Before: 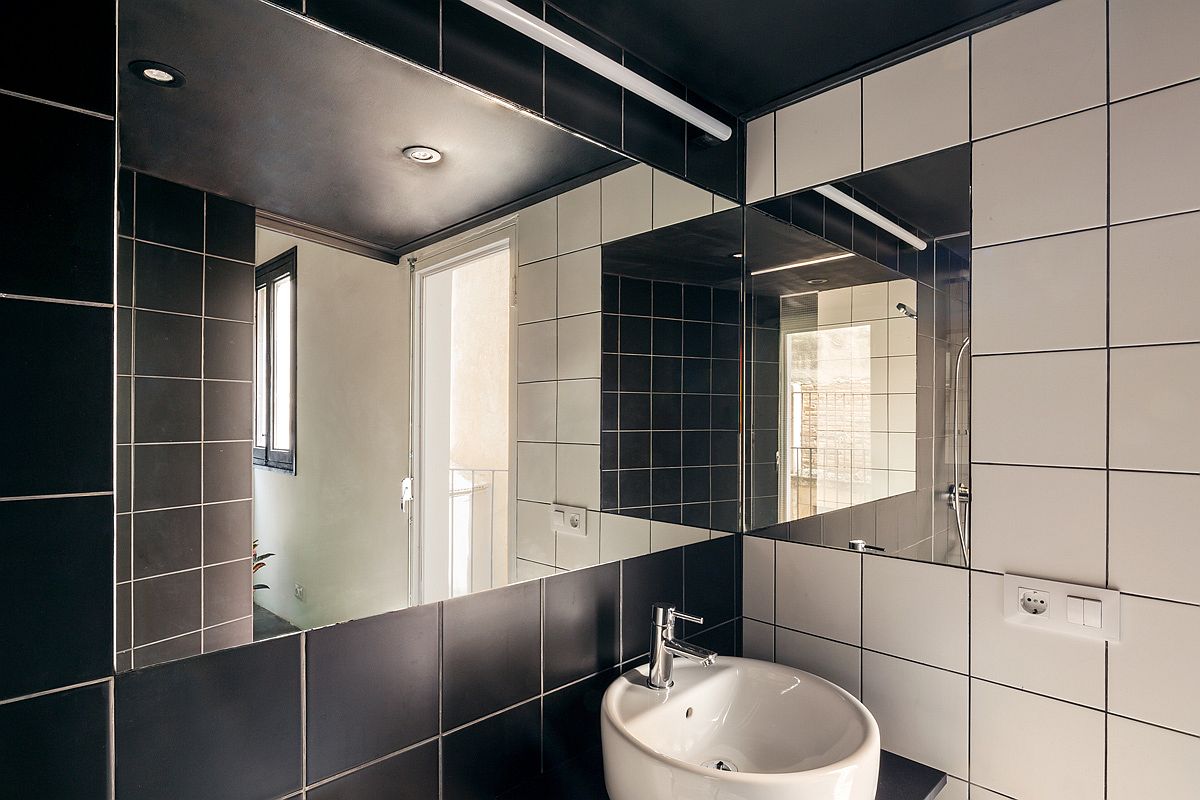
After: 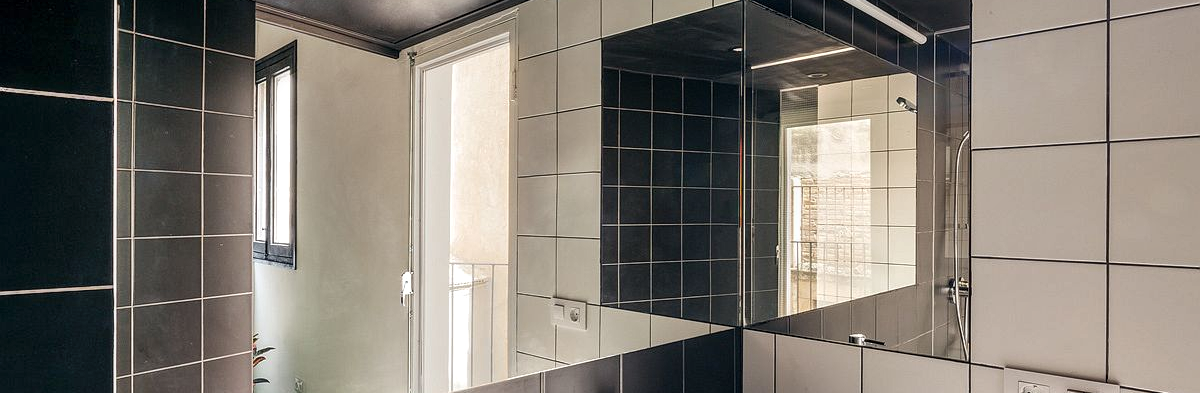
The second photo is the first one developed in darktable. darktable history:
local contrast: on, module defaults
crop and rotate: top 25.754%, bottom 25.05%
shadows and highlights: soften with gaussian
